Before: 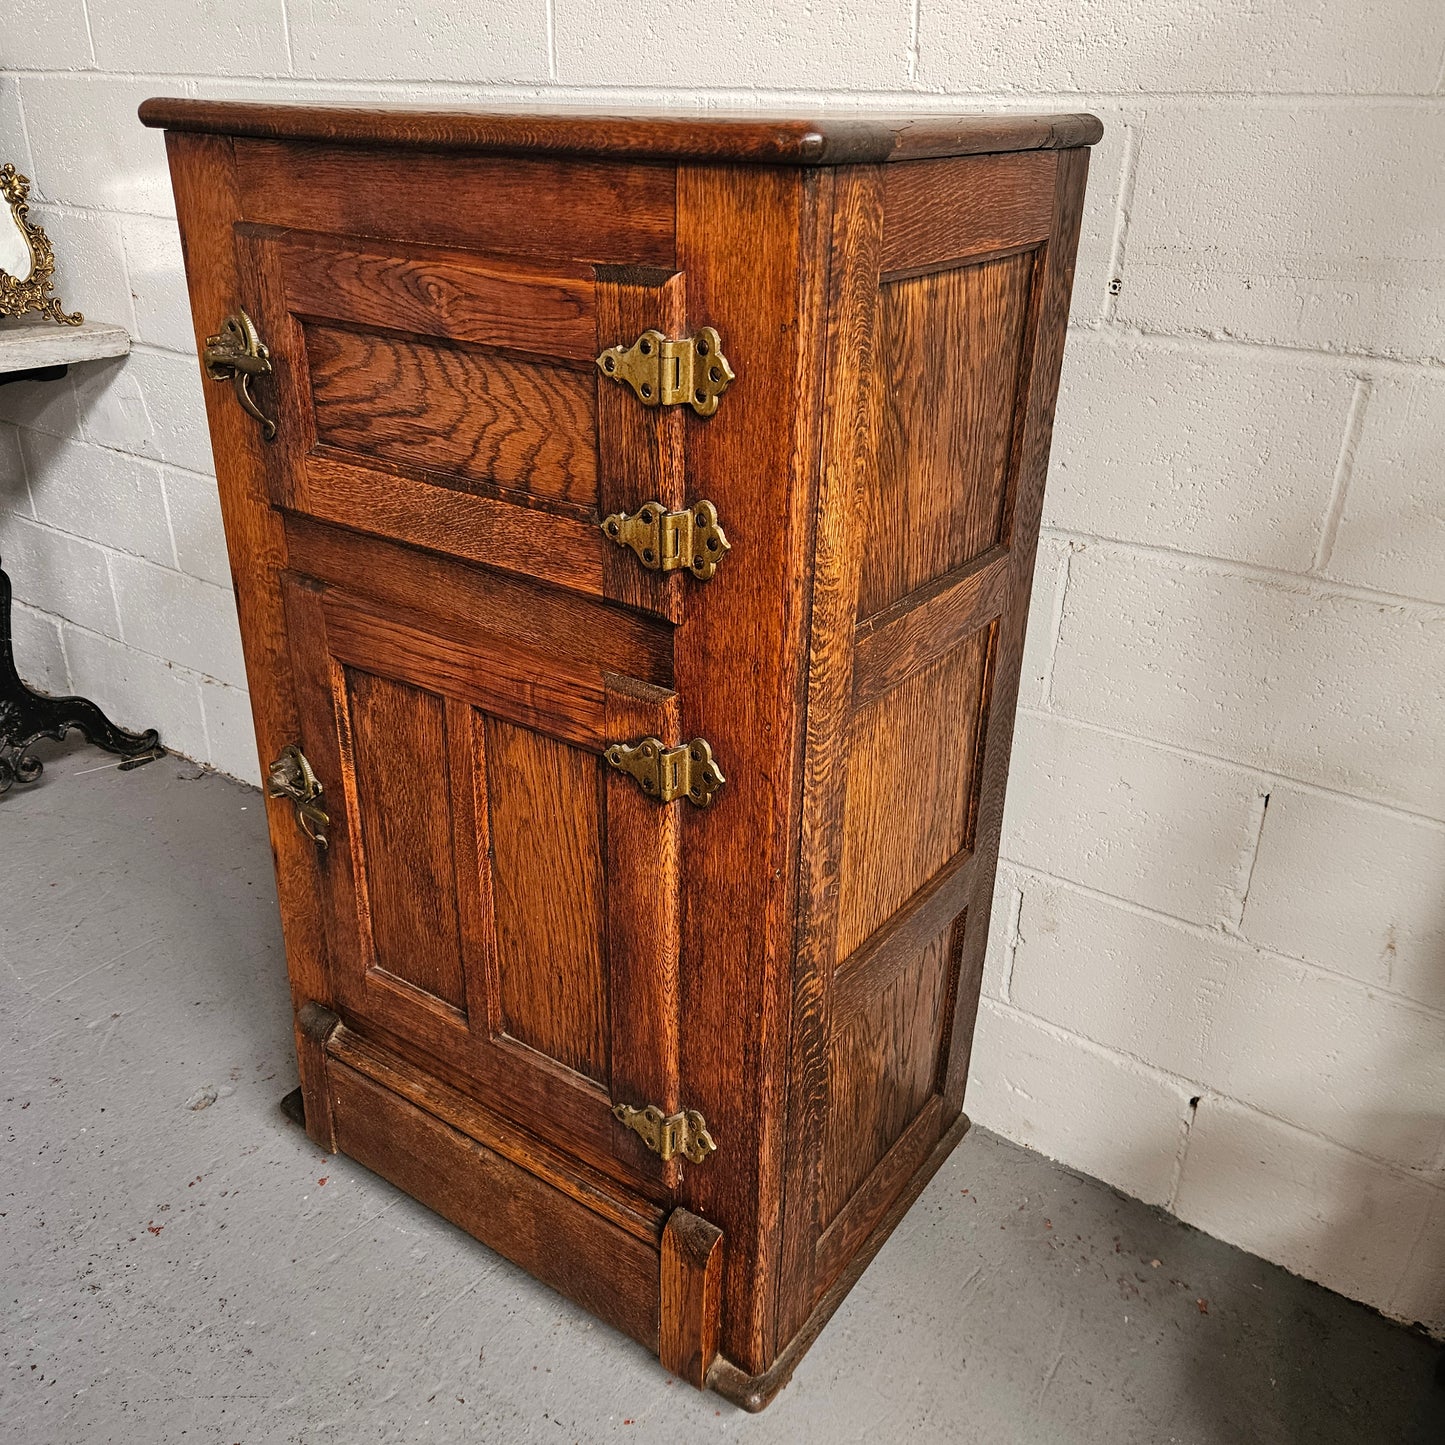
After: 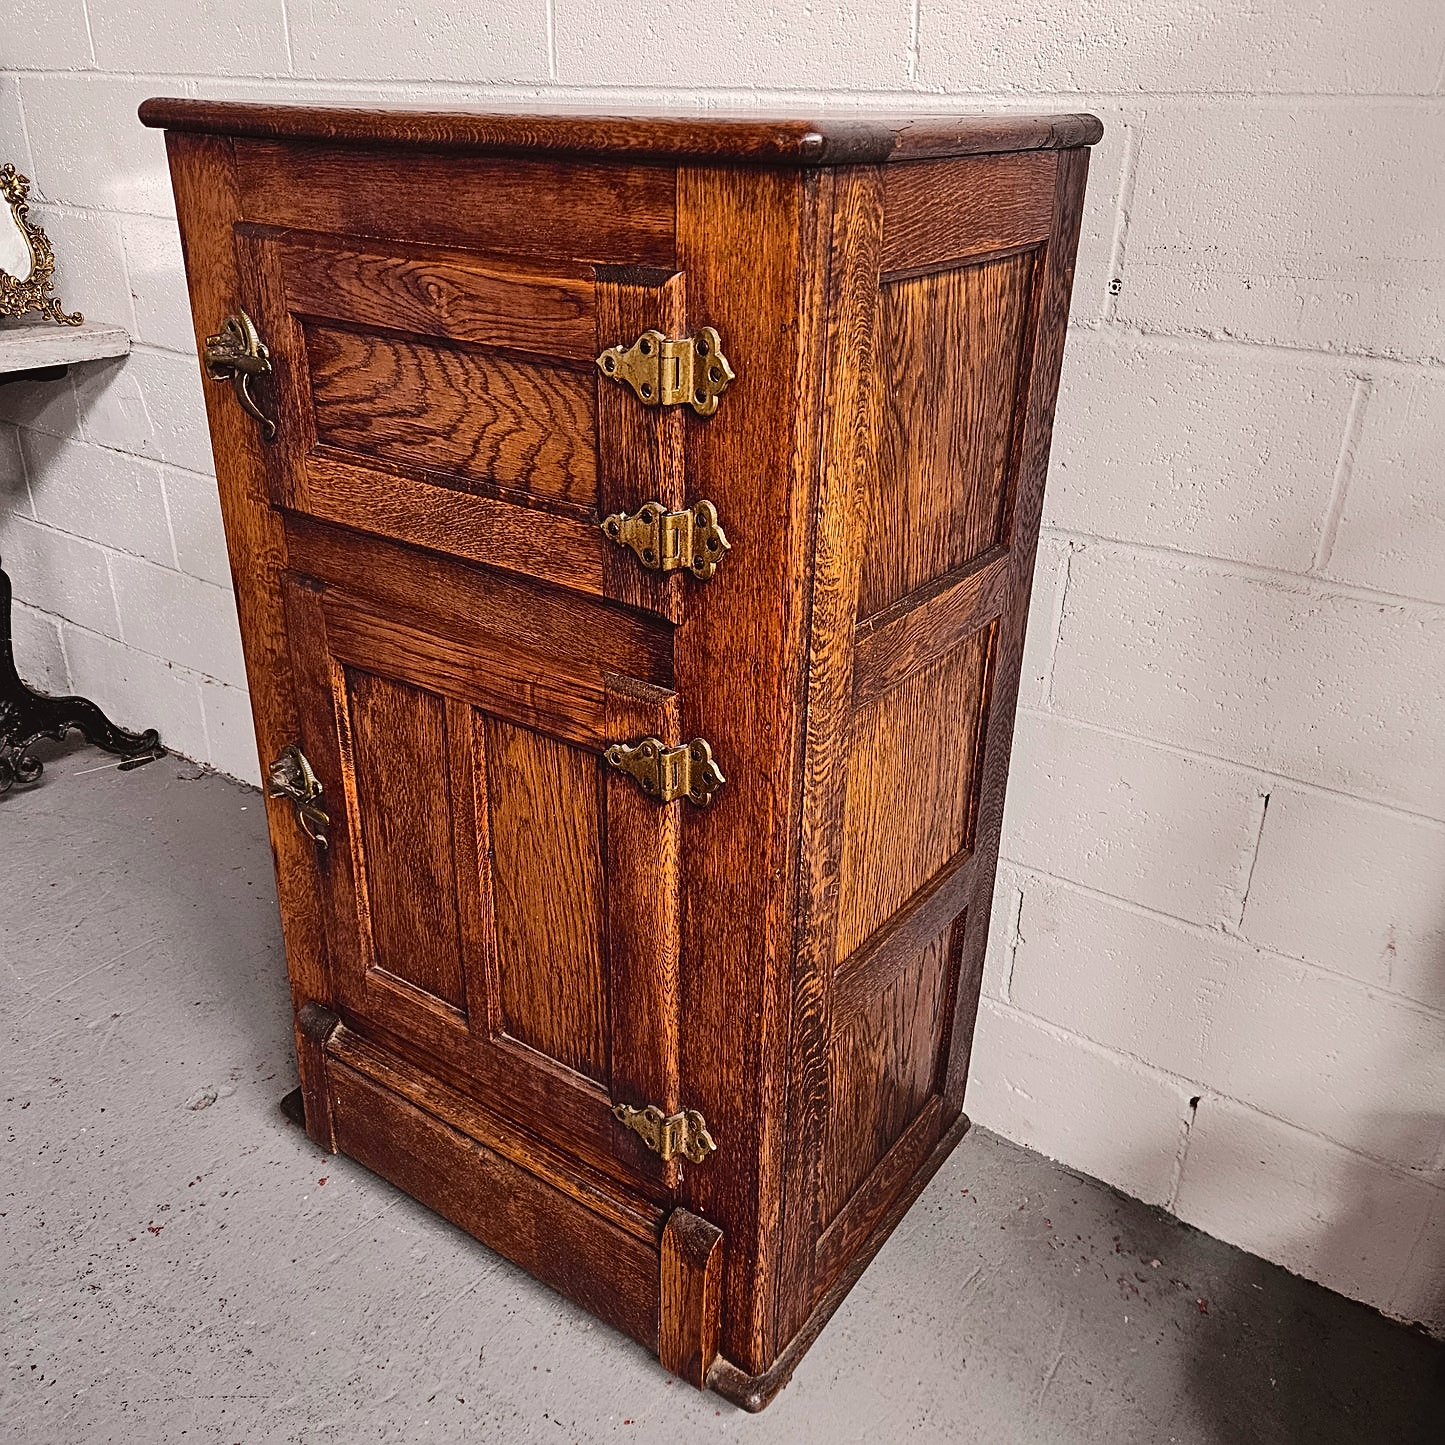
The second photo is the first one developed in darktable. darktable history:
sharpen: on, module defaults
tone curve: curves: ch0 [(0, 0.032) (0.094, 0.08) (0.265, 0.208) (0.41, 0.417) (0.498, 0.496) (0.638, 0.673) (0.845, 0.828) (0.994, 0.964)]; ch1 [(0, 0) (0.161, 0.092) (0.37, 0.302) (0.417, 0.434) (0.492, 0.502) (0.576, 0.589) (0.644, 0.638) (0.725, 0.765) (1, 1)]; ch2 [(0, 0) (0.352, 0.403) (0.45, 0.469) (0.521, 0.515) (0.55, 0.528) (0.589, 0.576) (1, 1)], color space Lab, independent channels, preserve colors none
